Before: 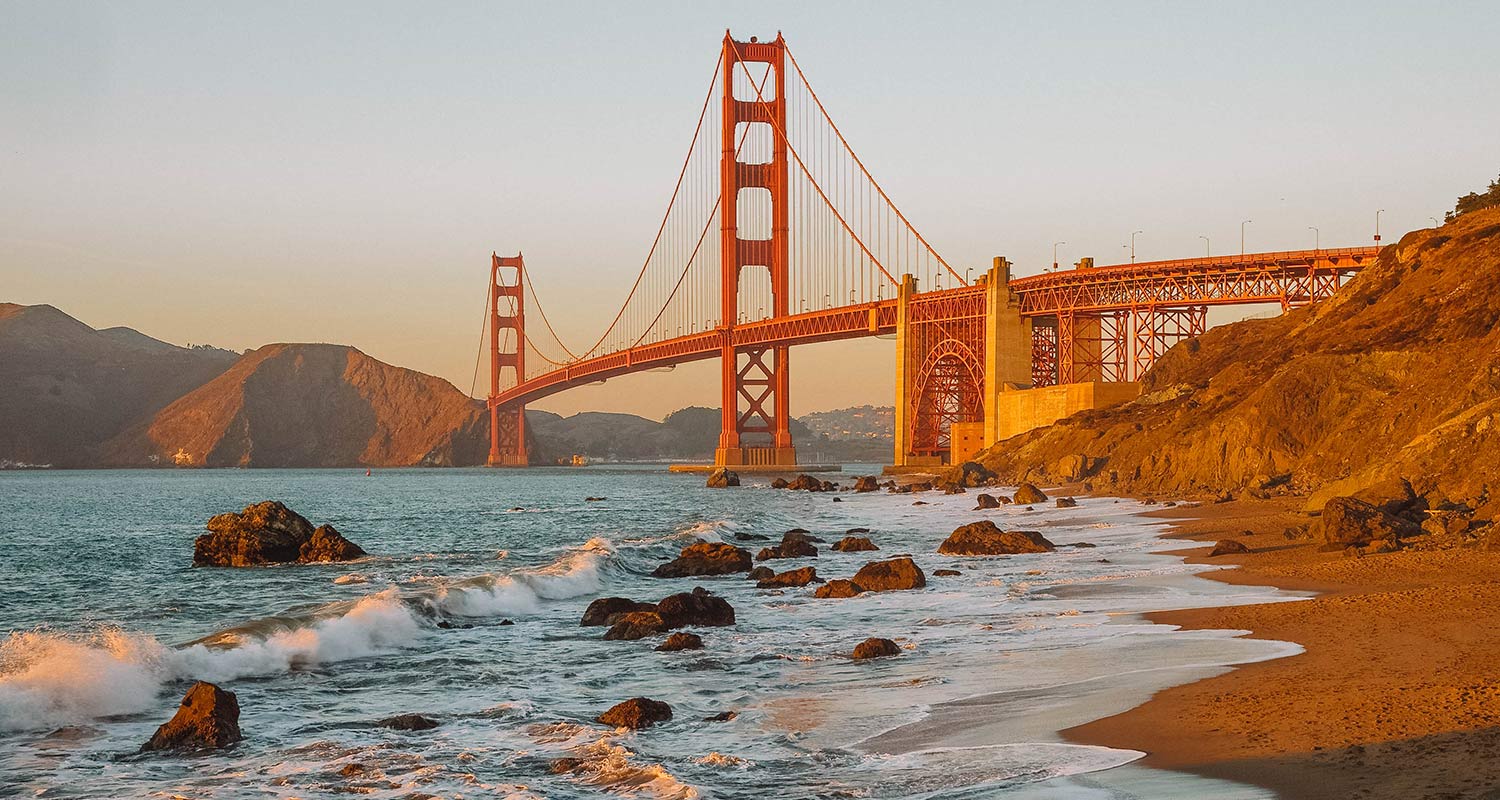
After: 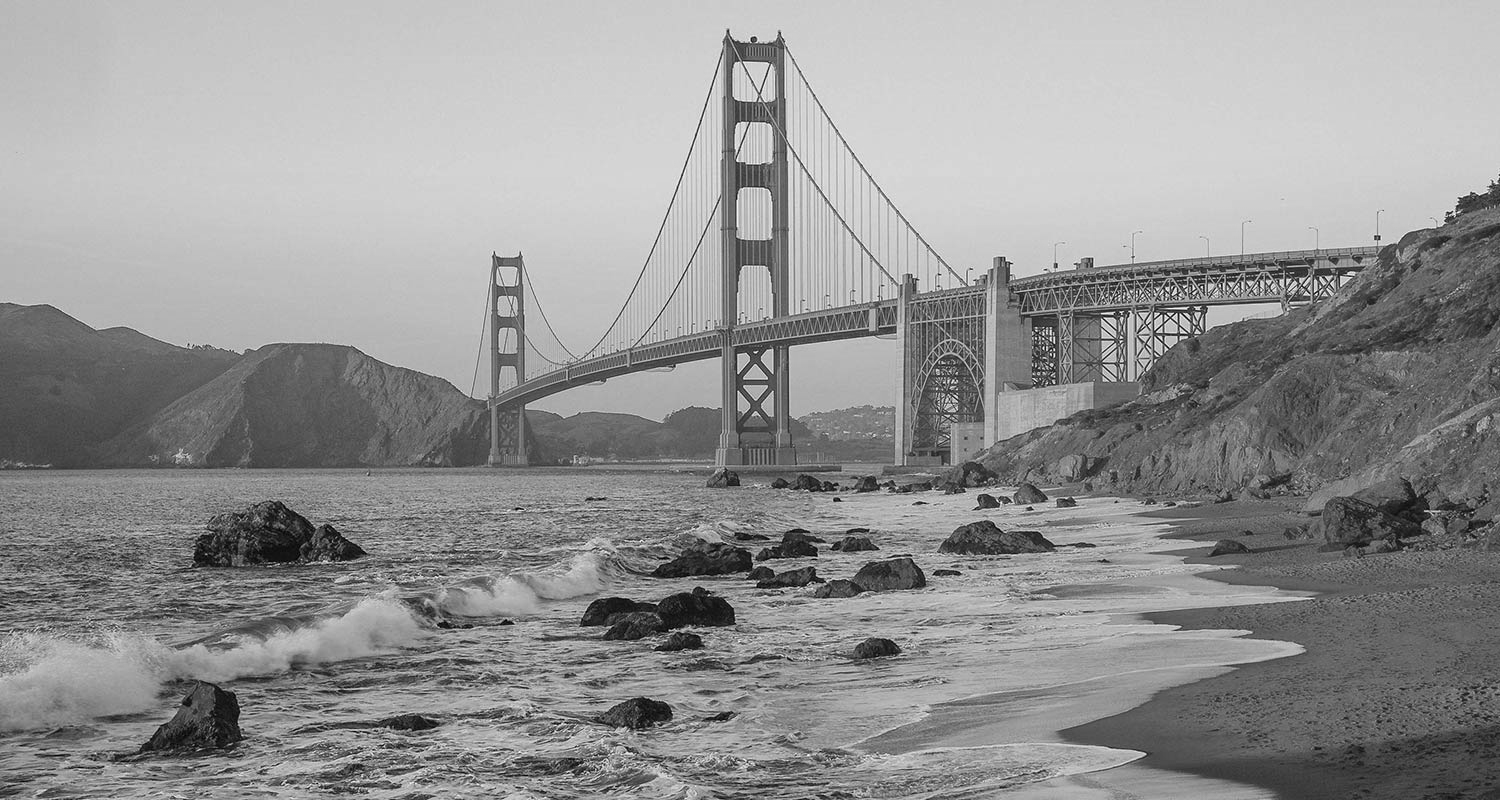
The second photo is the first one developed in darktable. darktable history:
color correction: highlights a* 14.46, highlights b* 5.85, shadows a* -5.53, shadows b* -15.24, saturation 0.85
monochrome: on, module defaults
